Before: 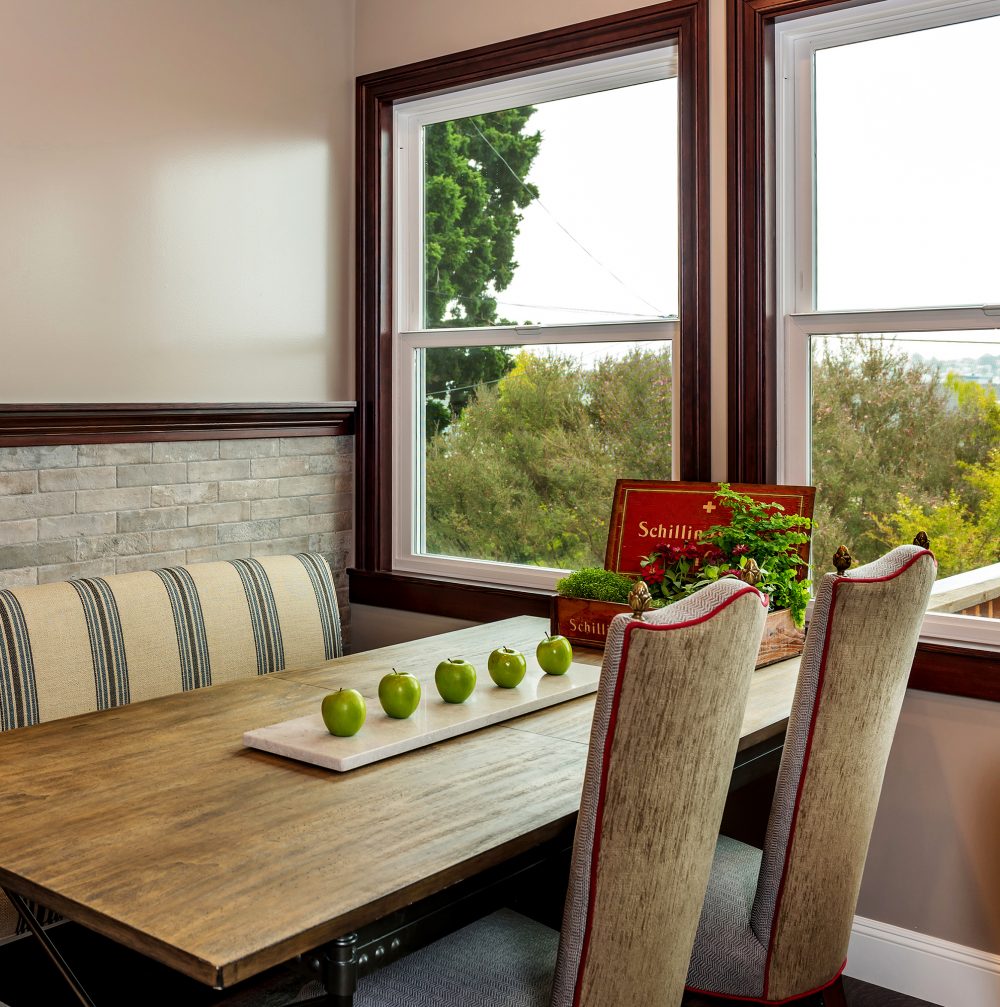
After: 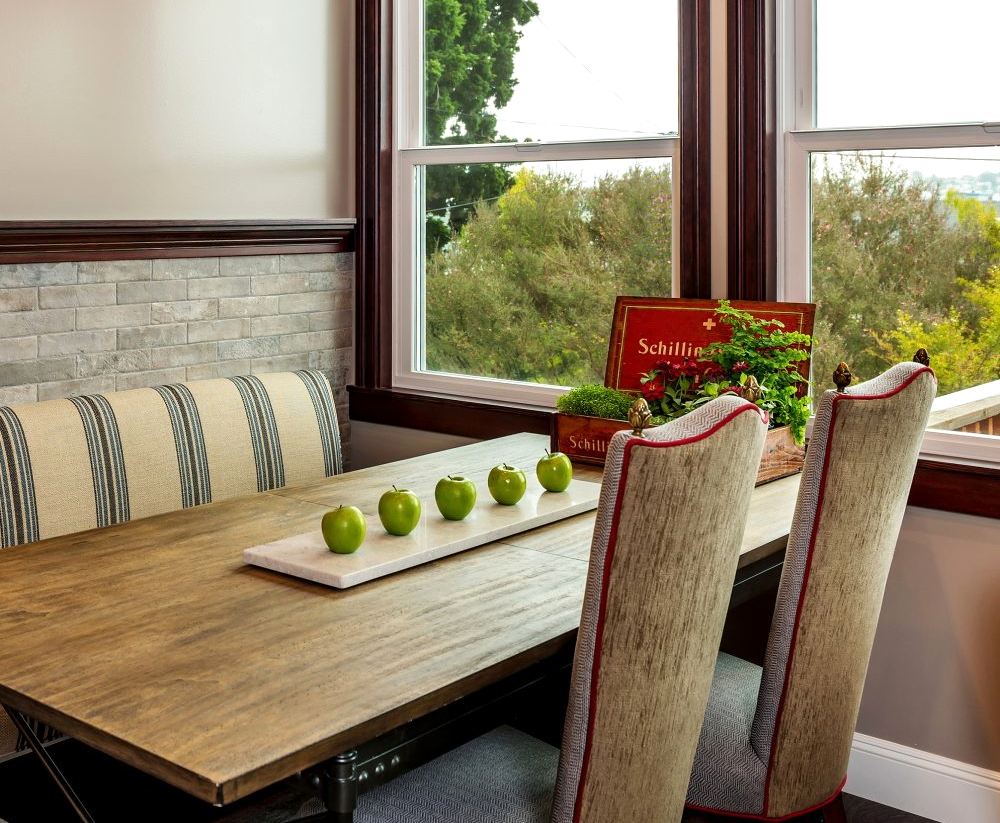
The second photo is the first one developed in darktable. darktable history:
exposure: exposure 0.135 EV, compensate highlight preservation false
crop and rotate: top 18.227%
